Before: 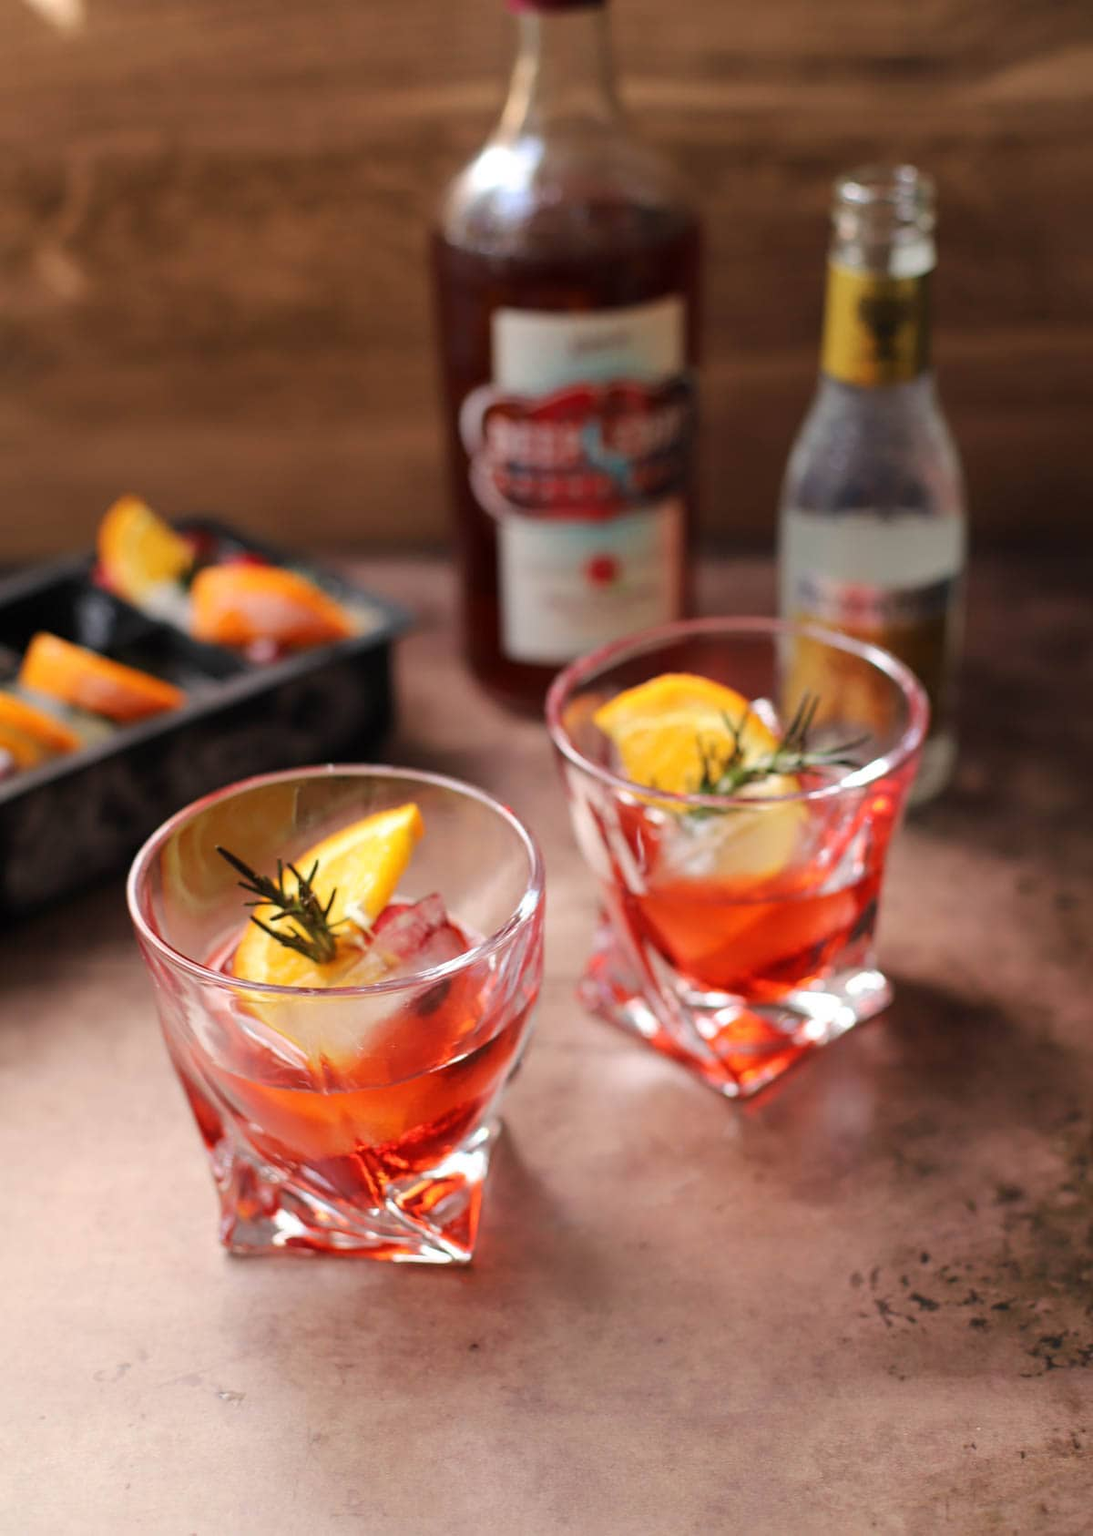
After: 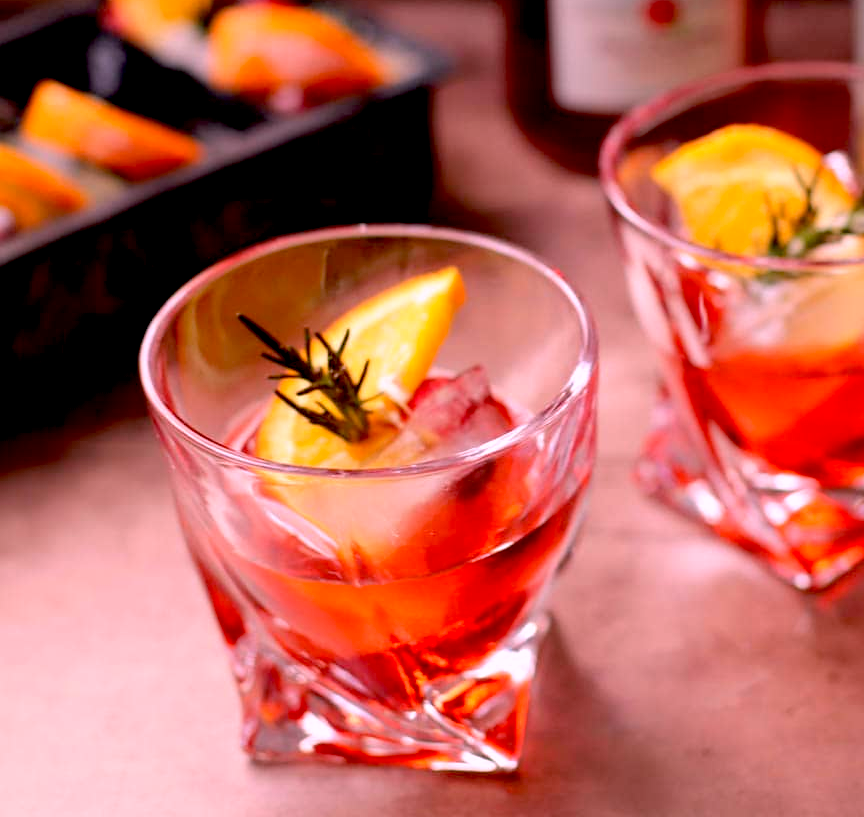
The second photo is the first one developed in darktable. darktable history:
white balance: red 1.188, blue 1.11
exposure: black level correction 0.029, exposure -0.073 EV, compensate highlight preservation false
crop: top 36.498%, right 27.964%, bottom 14.995%
